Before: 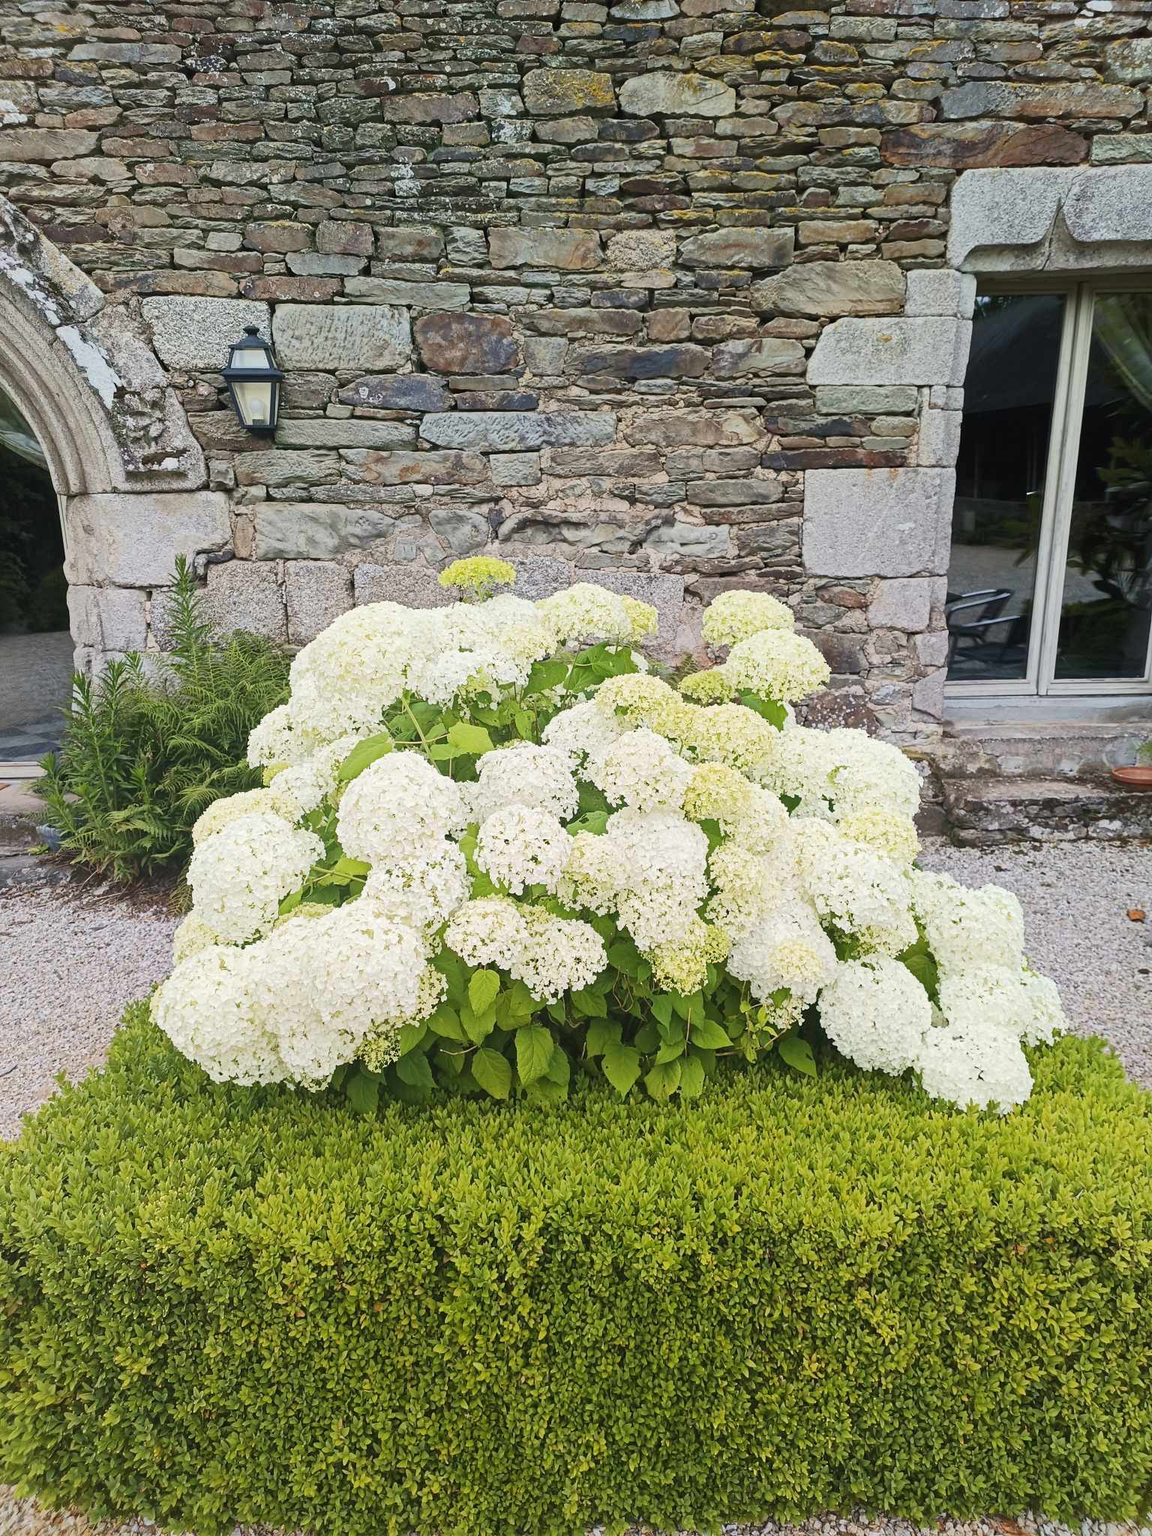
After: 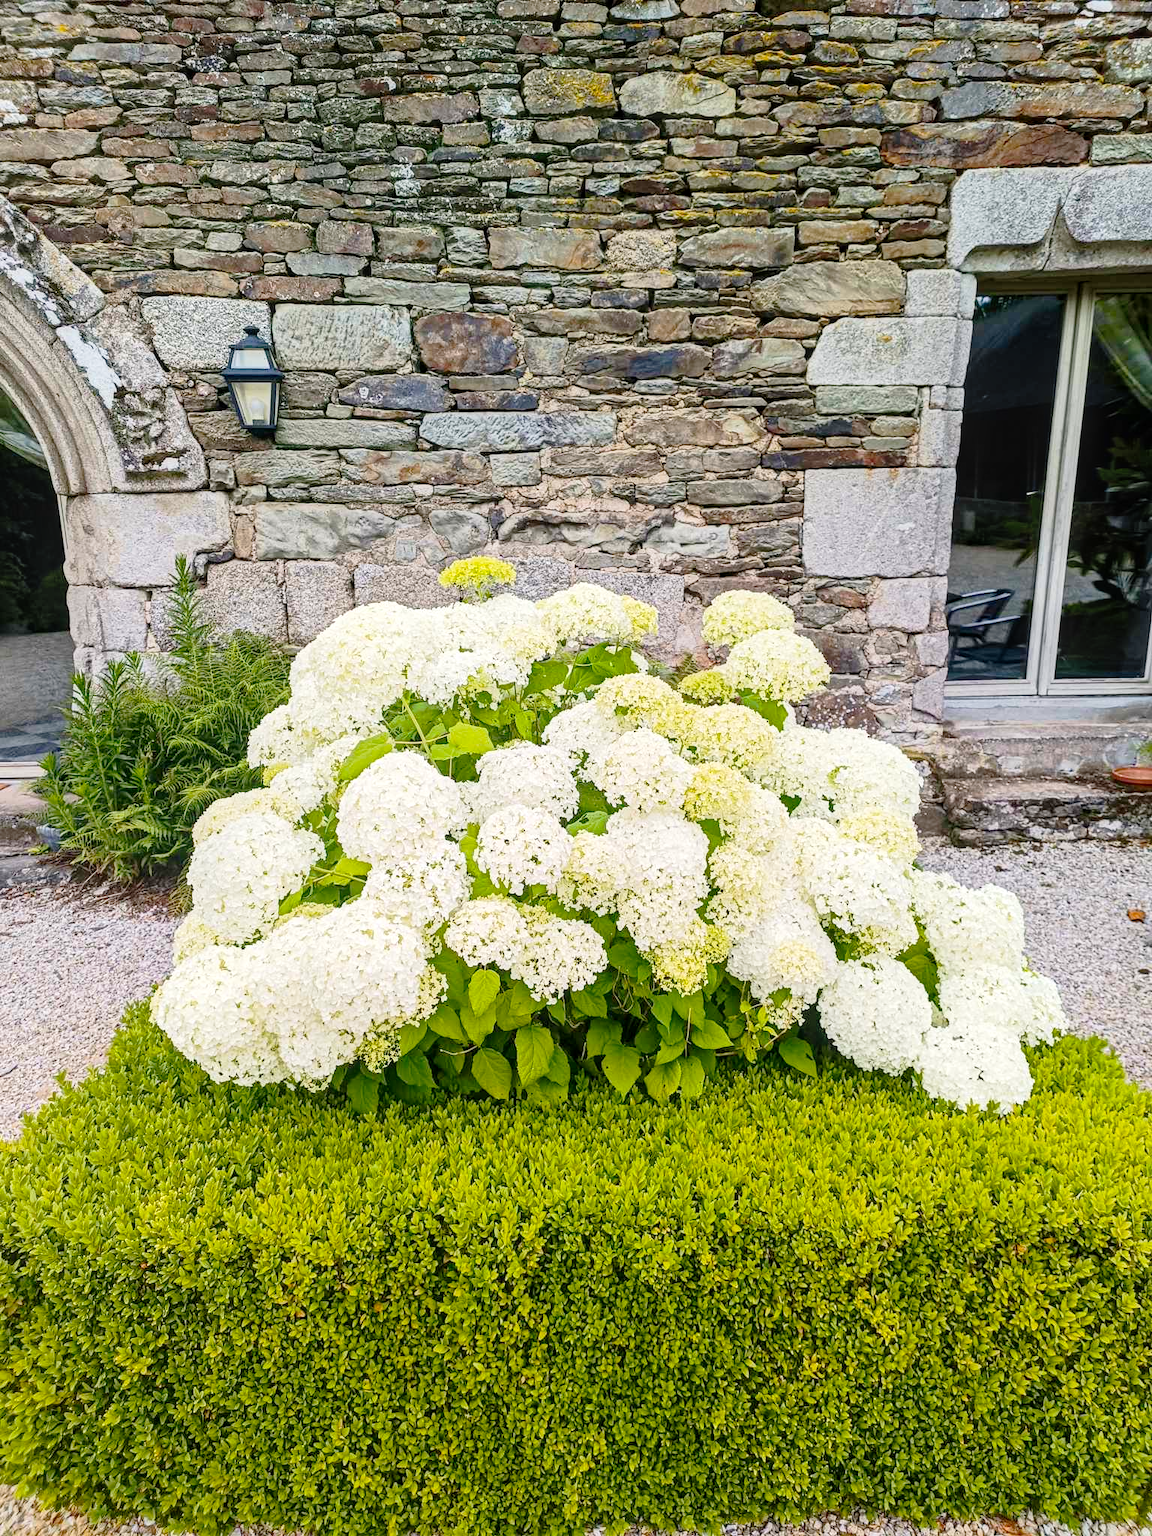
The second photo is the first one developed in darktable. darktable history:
color balance rgb: highlights gain › chroma 0.273%, highlights gain › hue 330.3°, linear chroma grading › global chroma 0.698%, perceptual saturation grading › global saturation 30.84%
local contrast: detail 130%
tone curve: curves: ch0 [(0, 0) (0.003, 0.003) (0.011, 0.006) (0.025, 0.015) (0.044, 0.025) (0.069, 0.034) (0.1, 0.052) (0.136, 0.092) (0.177, 0.157) (0.224, 0.228) (0.277, 0.305) (0.335, 0.392) (0.399, 0.466) (0.468, 0.543) (0.543, 0.612) (0.623, 0.692) (0.709, 0.78) (0.801, 0.865) (0.898, 0.935) (1, 1)], preserve colors none
